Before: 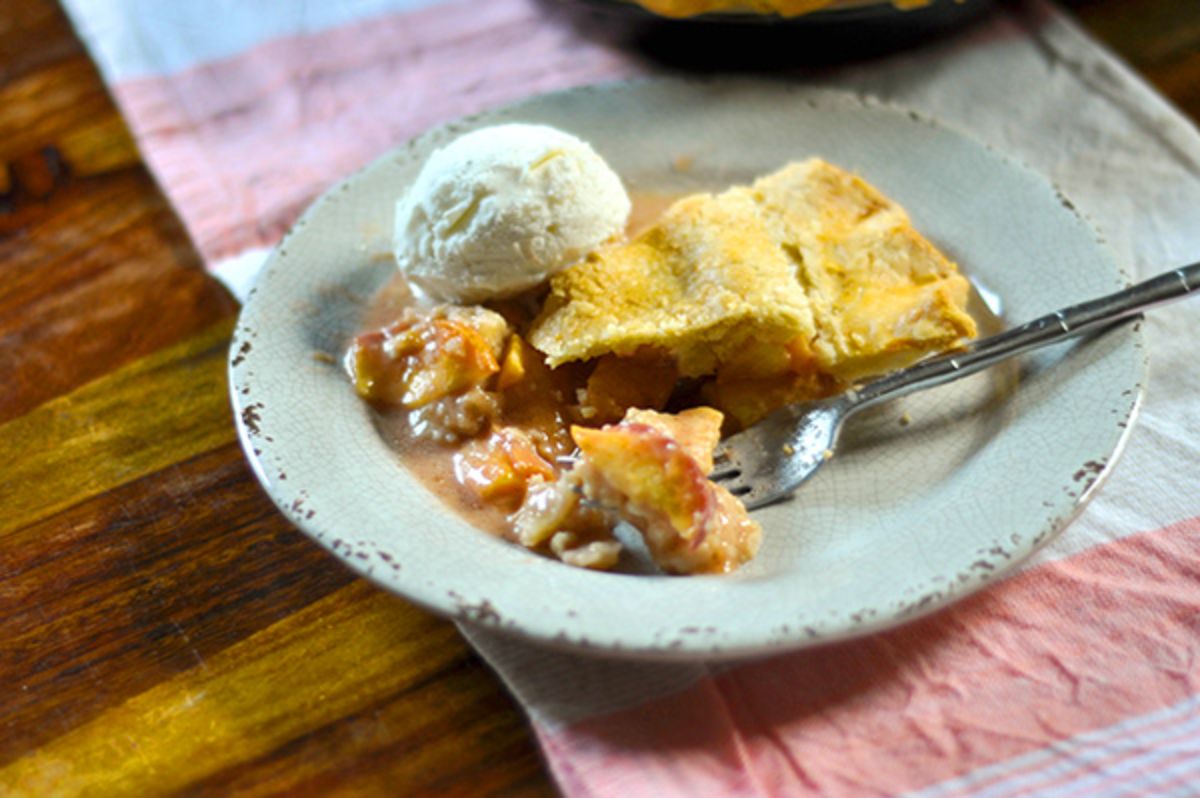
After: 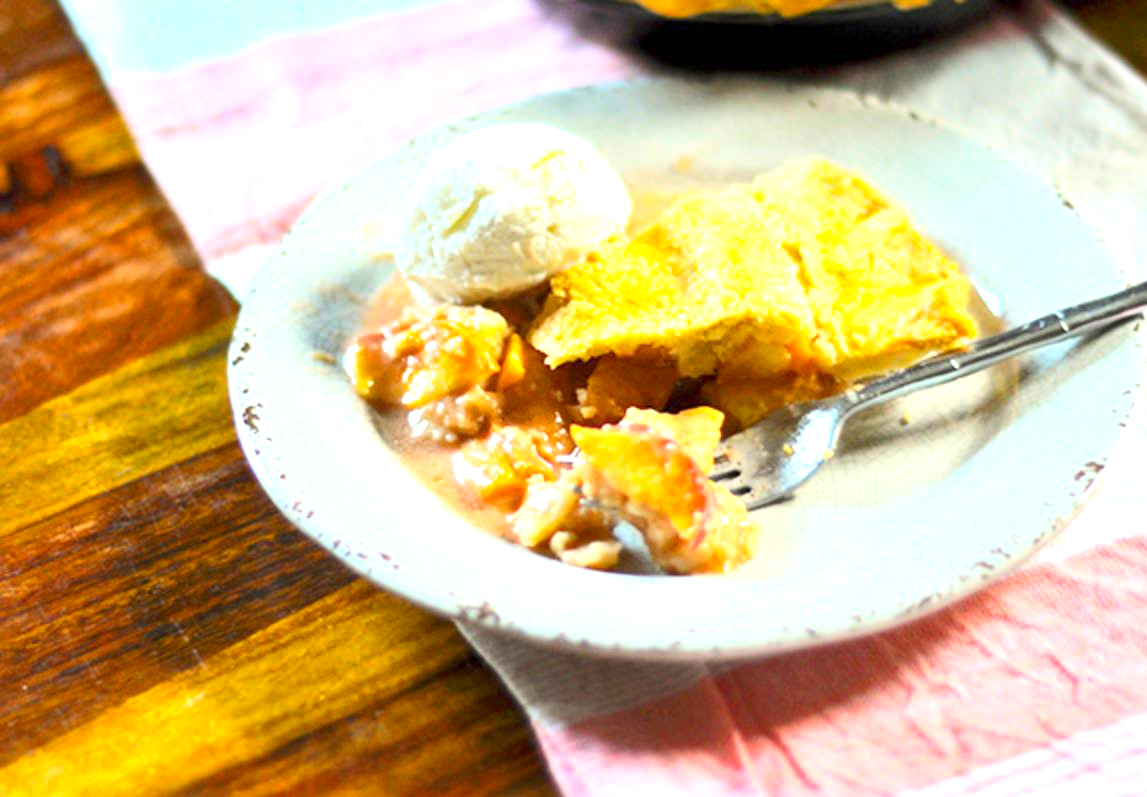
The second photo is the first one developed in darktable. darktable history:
contrast brightness saturation: contrast 0.2, brightness 0.161, saturation 0.226
crop: right 4.393%, bottom 0.048%
exposure: black level correction 0.001, exposure 1.034 EV, compensate highlight preservation false
